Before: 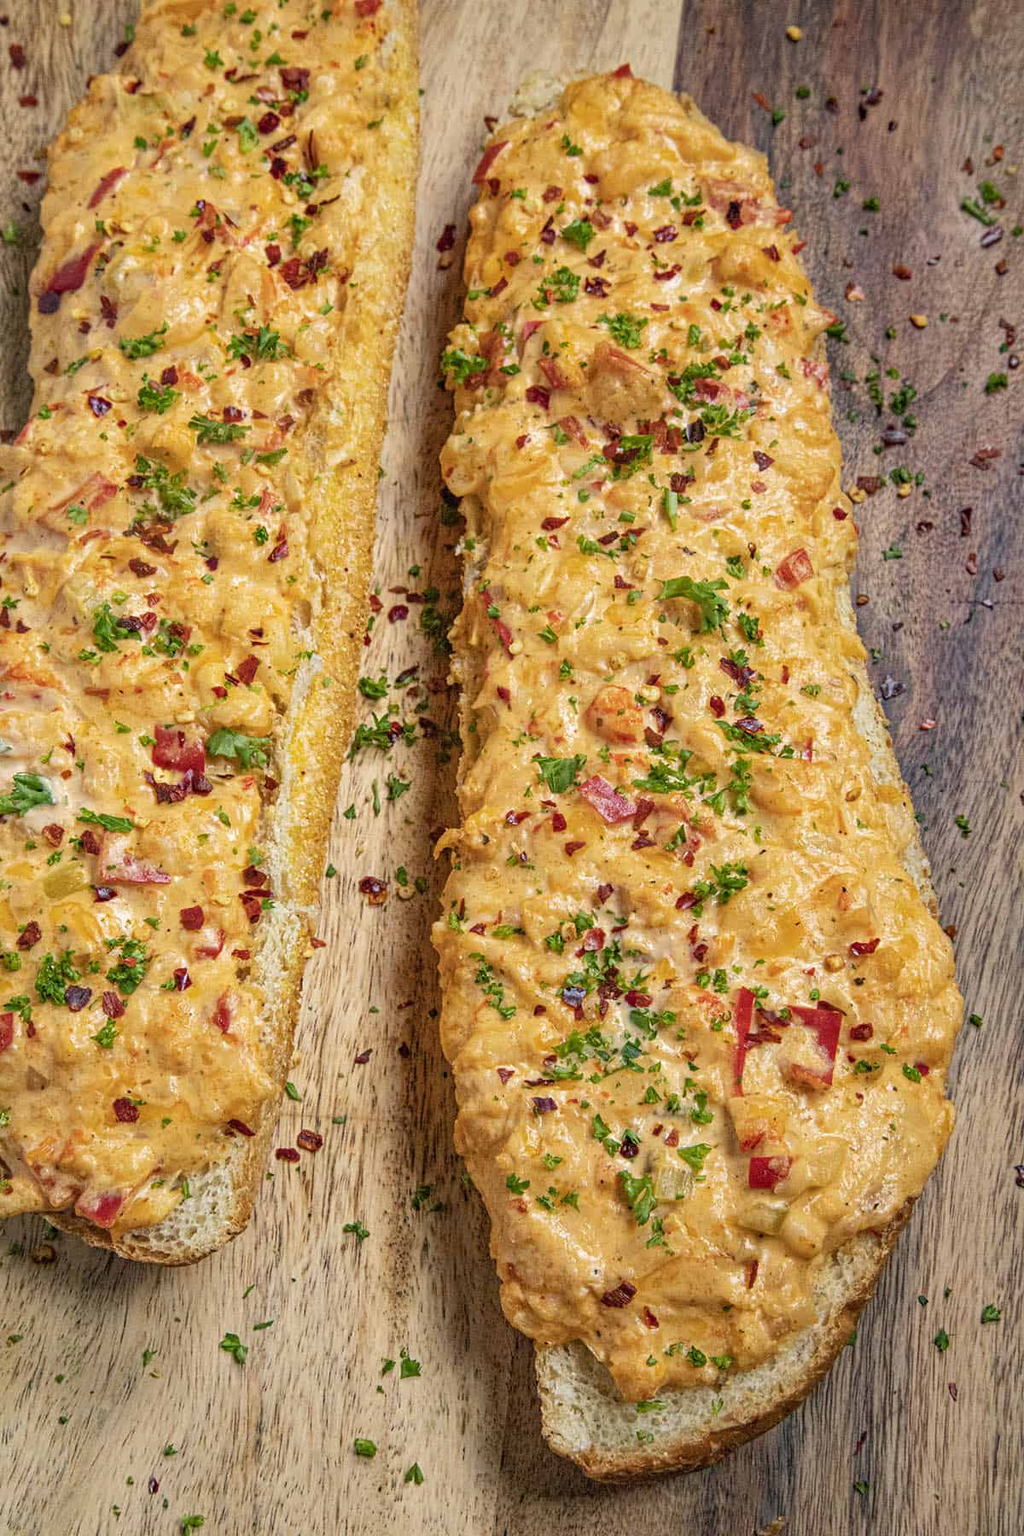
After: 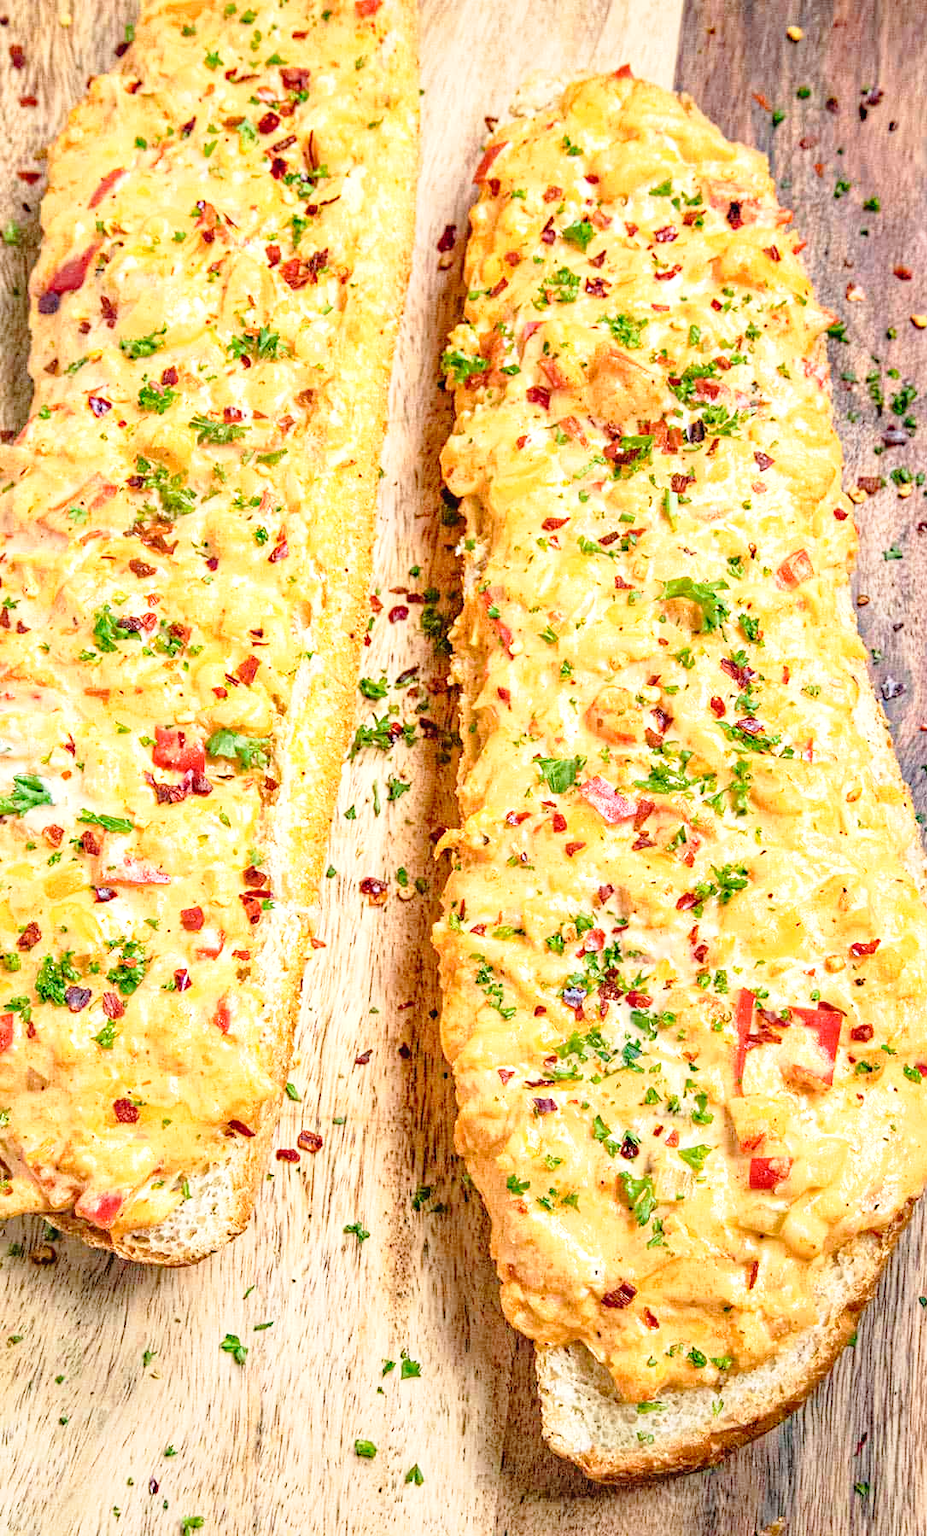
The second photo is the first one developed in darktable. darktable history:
exposure: exposure 1 EV, compensate highlight preservation false
crop: right 9.496%, bottom 0.046%
tone curve: curves: ch0 [(0, 0.021) (0.049, 0.044) (0.152, 0.14) (0.328, 0.377) (0.473, 0.543) (0.641, 0.705) (0.85, 0.894) (1, 0.969)]; ch1 [(0, 0) (0.302, 0.331) (0.433, 0.432) (0.472, 0.47) (0.502, 0.503) (0.527, 0.521) (0.564, 0.58) (0.614, 0.626) (0.677, 0.701) (0.859, 0.885) (1, 1)]; ch2 [(0, 0) (0.33, 0.301) (0.447, 0.44) (0.487, 0.496) (0.502, 0.516) (0.535, 0.563) (0.565, 0.593) (0.608, 0.638) (1, 1)], preserve colors none
sharpen: radius 5.294, amount 0.31, threshold 26.475
